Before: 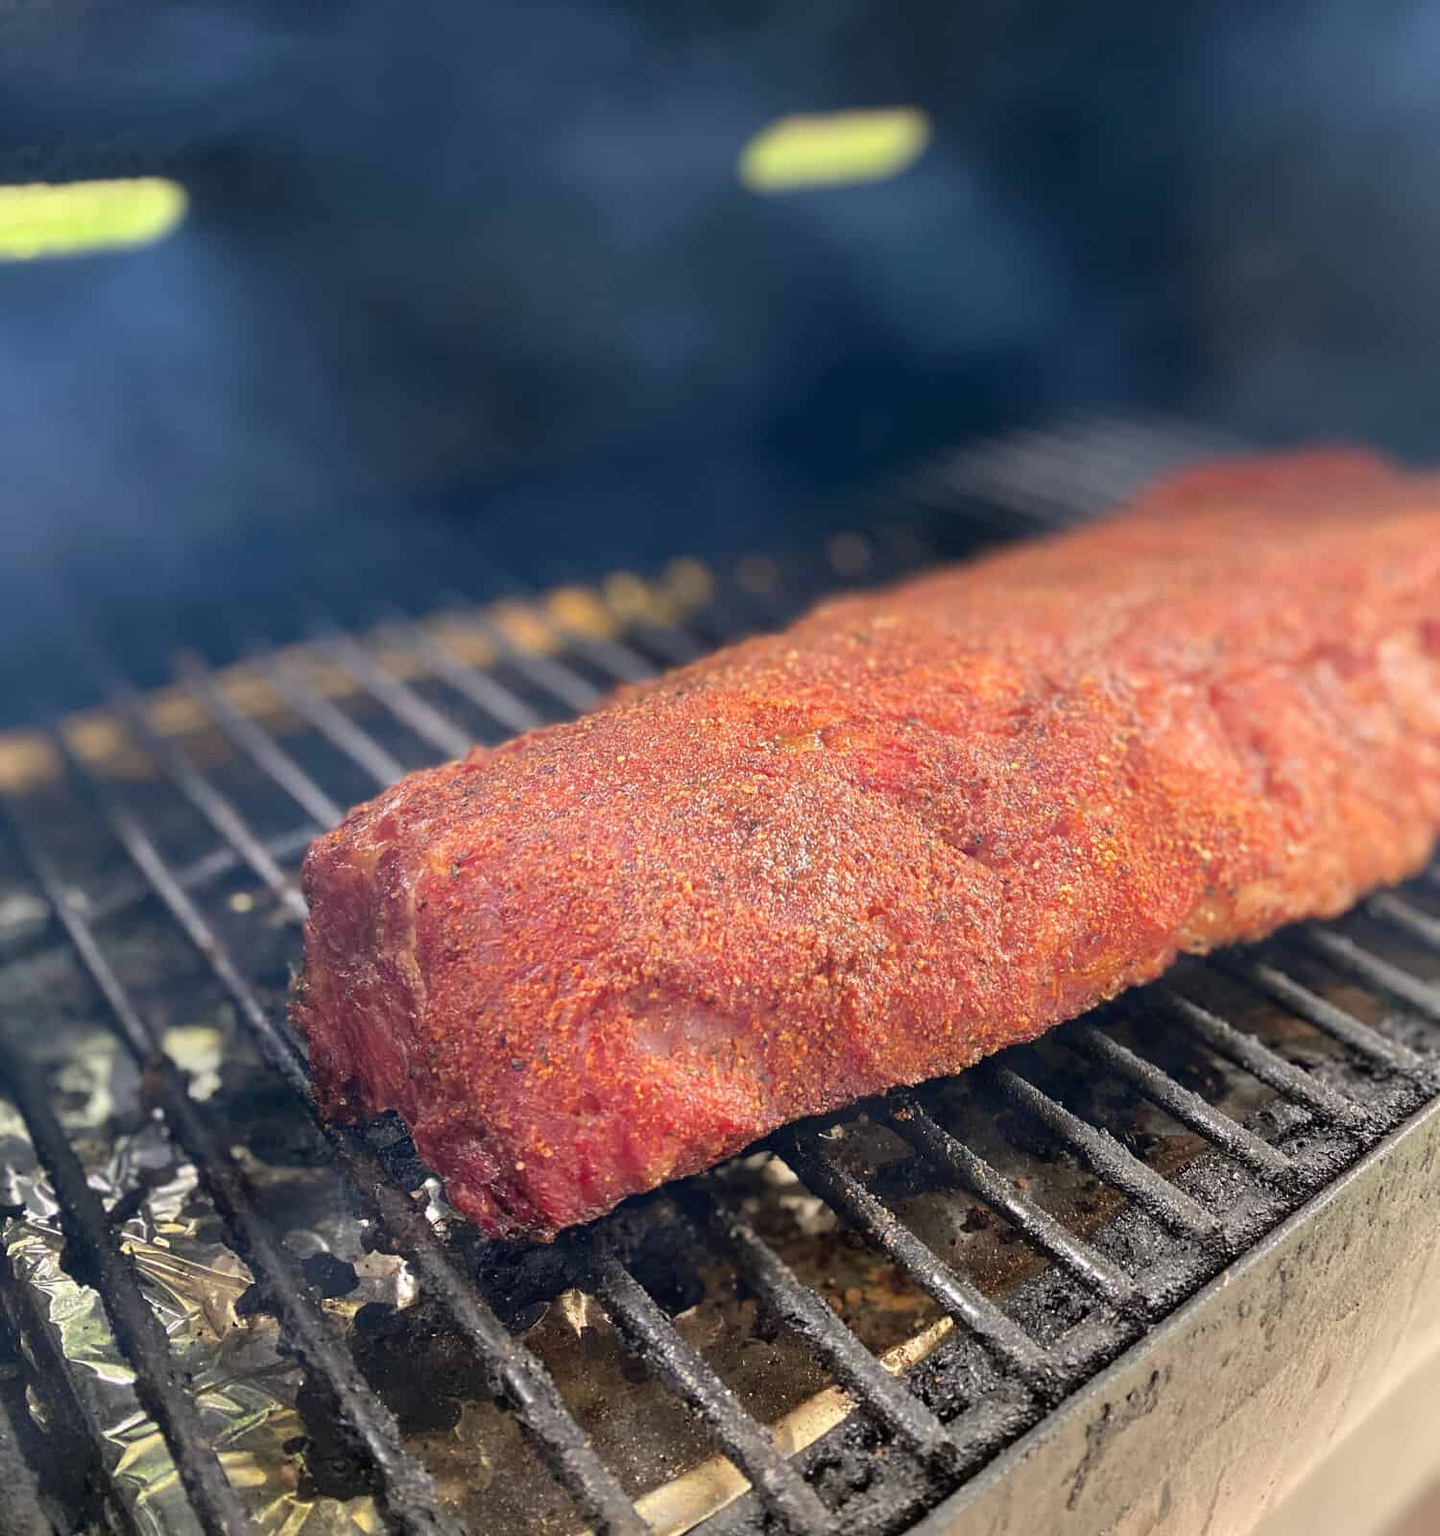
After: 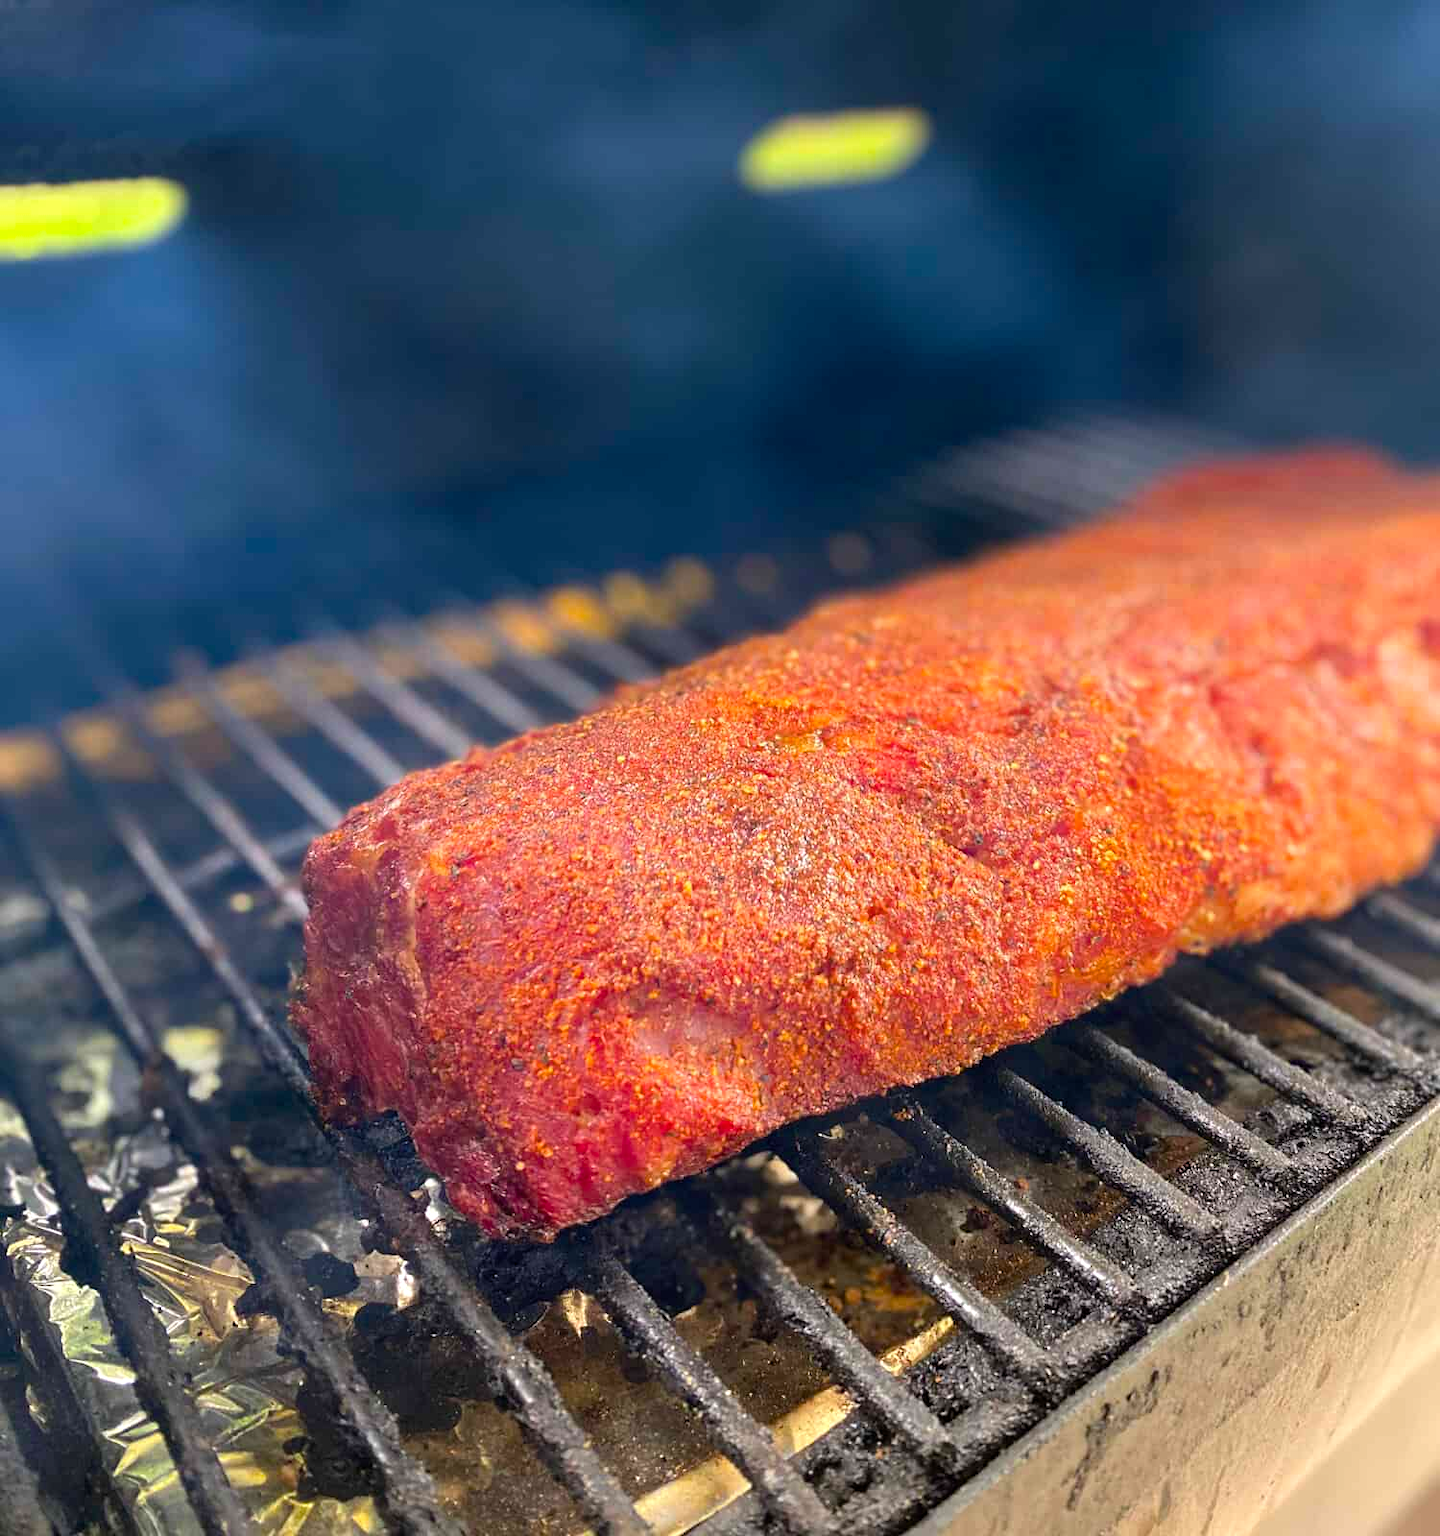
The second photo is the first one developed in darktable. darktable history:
color balance rgb: highlights gain › luminance 14.53%, perceptual saturation grading › global saturation 29.401%, global vibrance 20%
